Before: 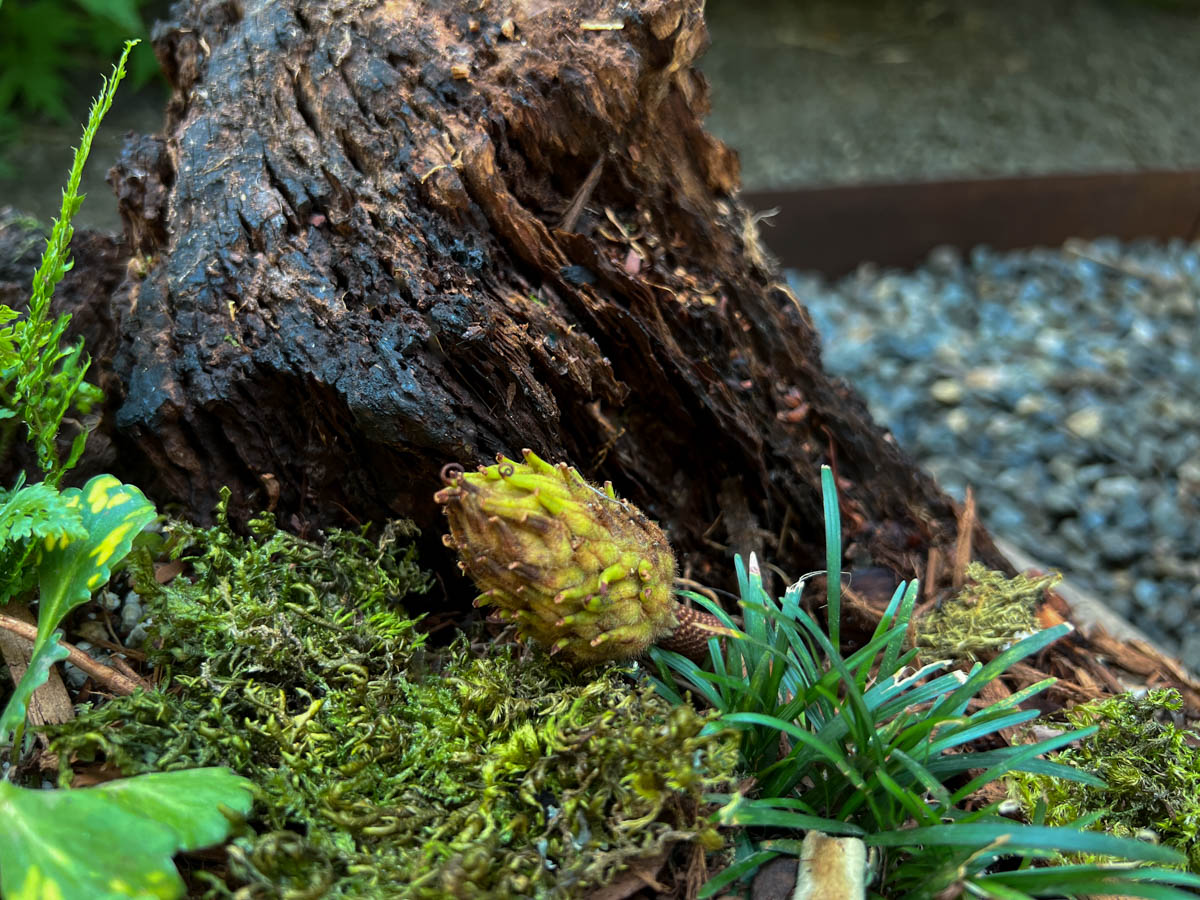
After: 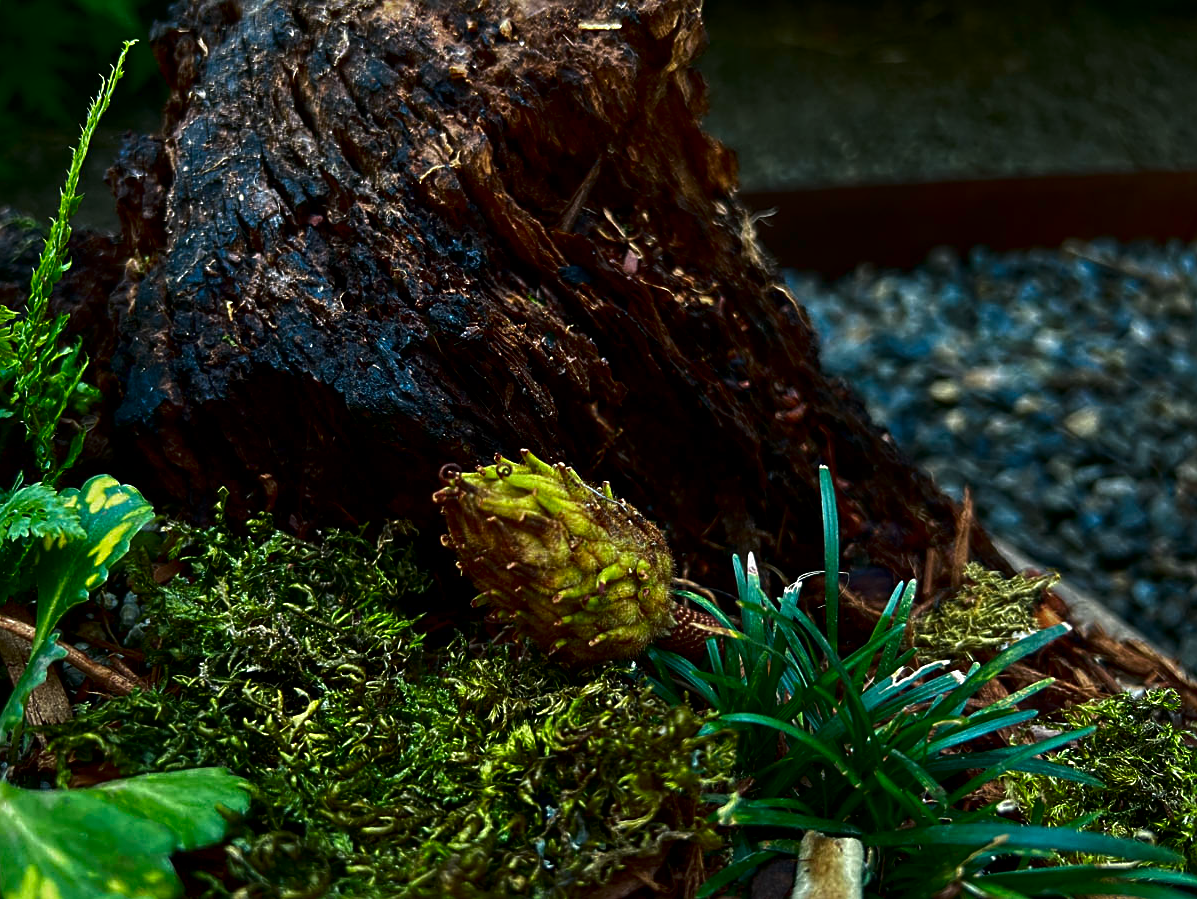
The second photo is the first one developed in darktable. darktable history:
crop: left 0.191%
contrast brightness saturation: brightness -0.521
exposure: black level correction 0.005, exposure 0.005 EV, compensate highlight preservation false
sharpen: on, module defaults
